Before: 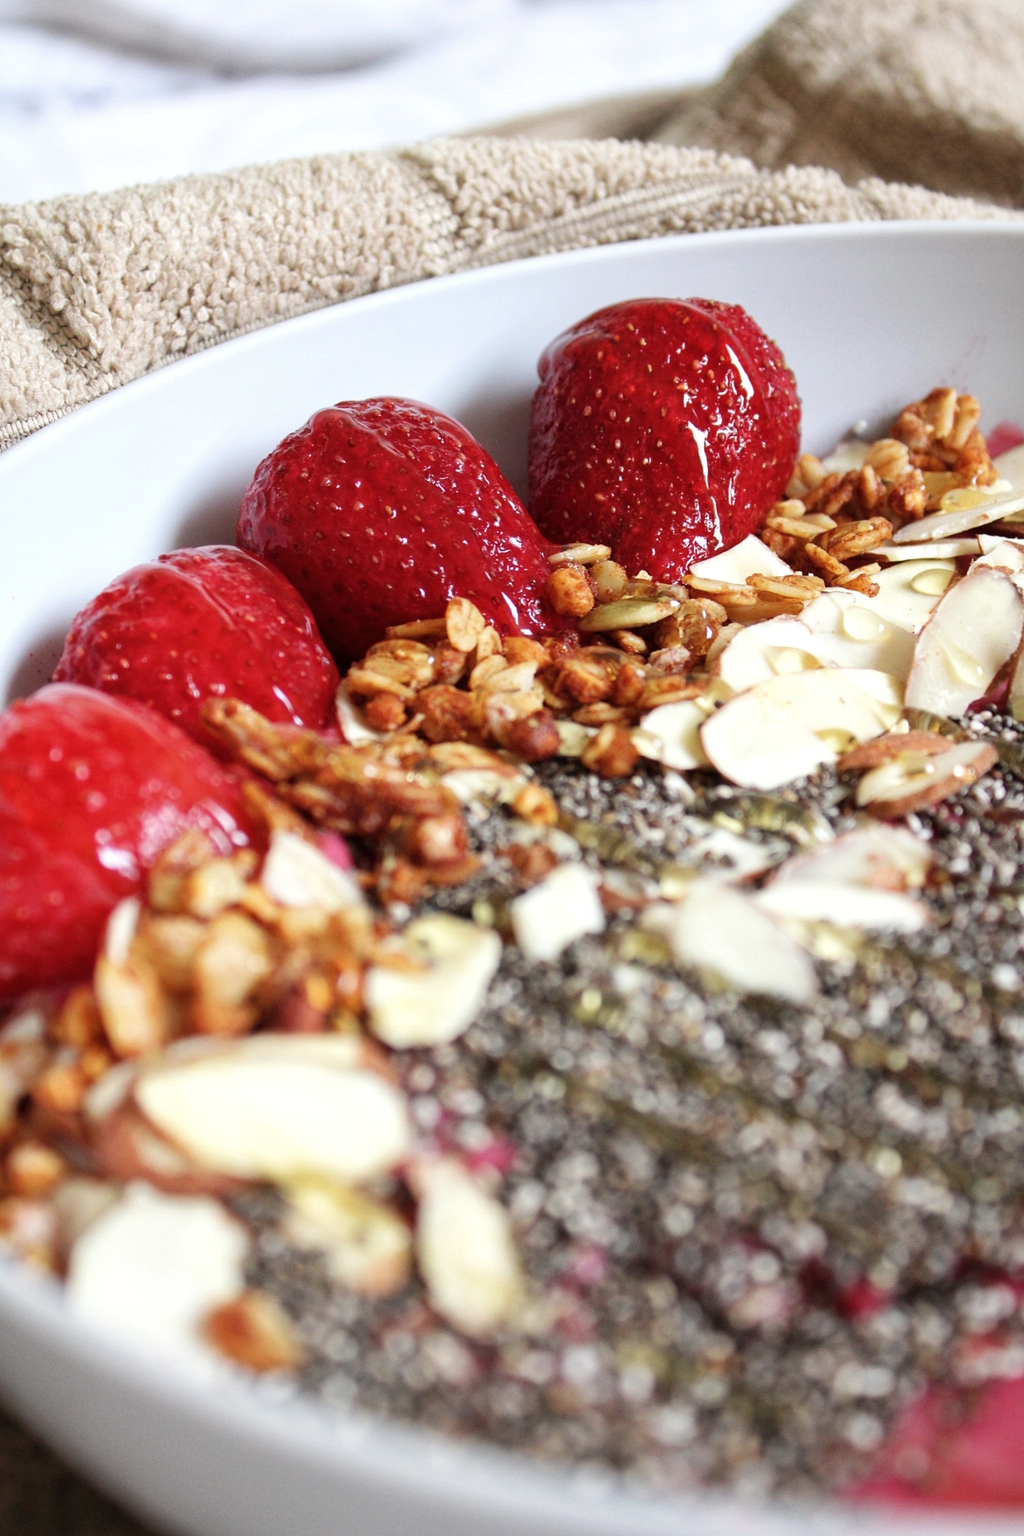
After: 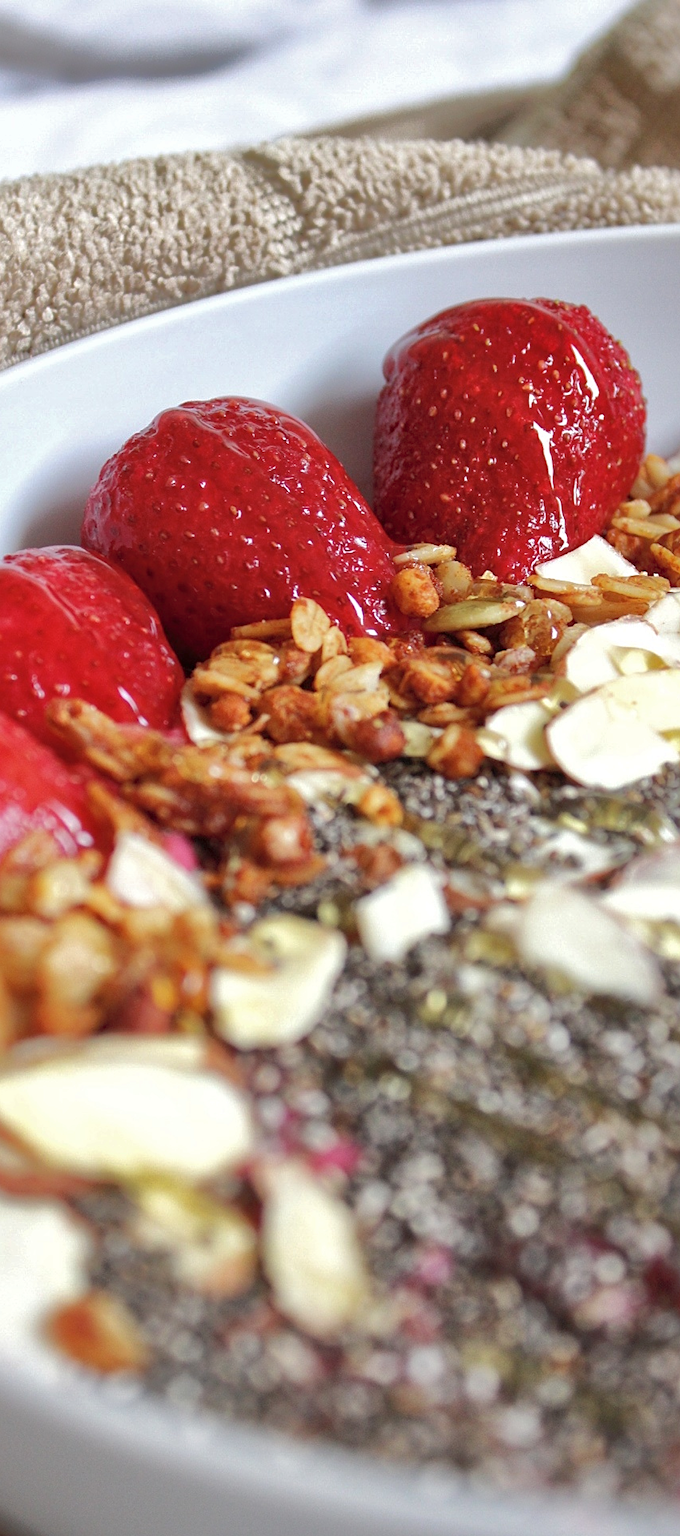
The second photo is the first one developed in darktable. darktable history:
sharpen: amount 0.213
crop and rotate: left 15.191%, right 18.391%
shadows and highlights: shadows 58.98, highlights -60.08
